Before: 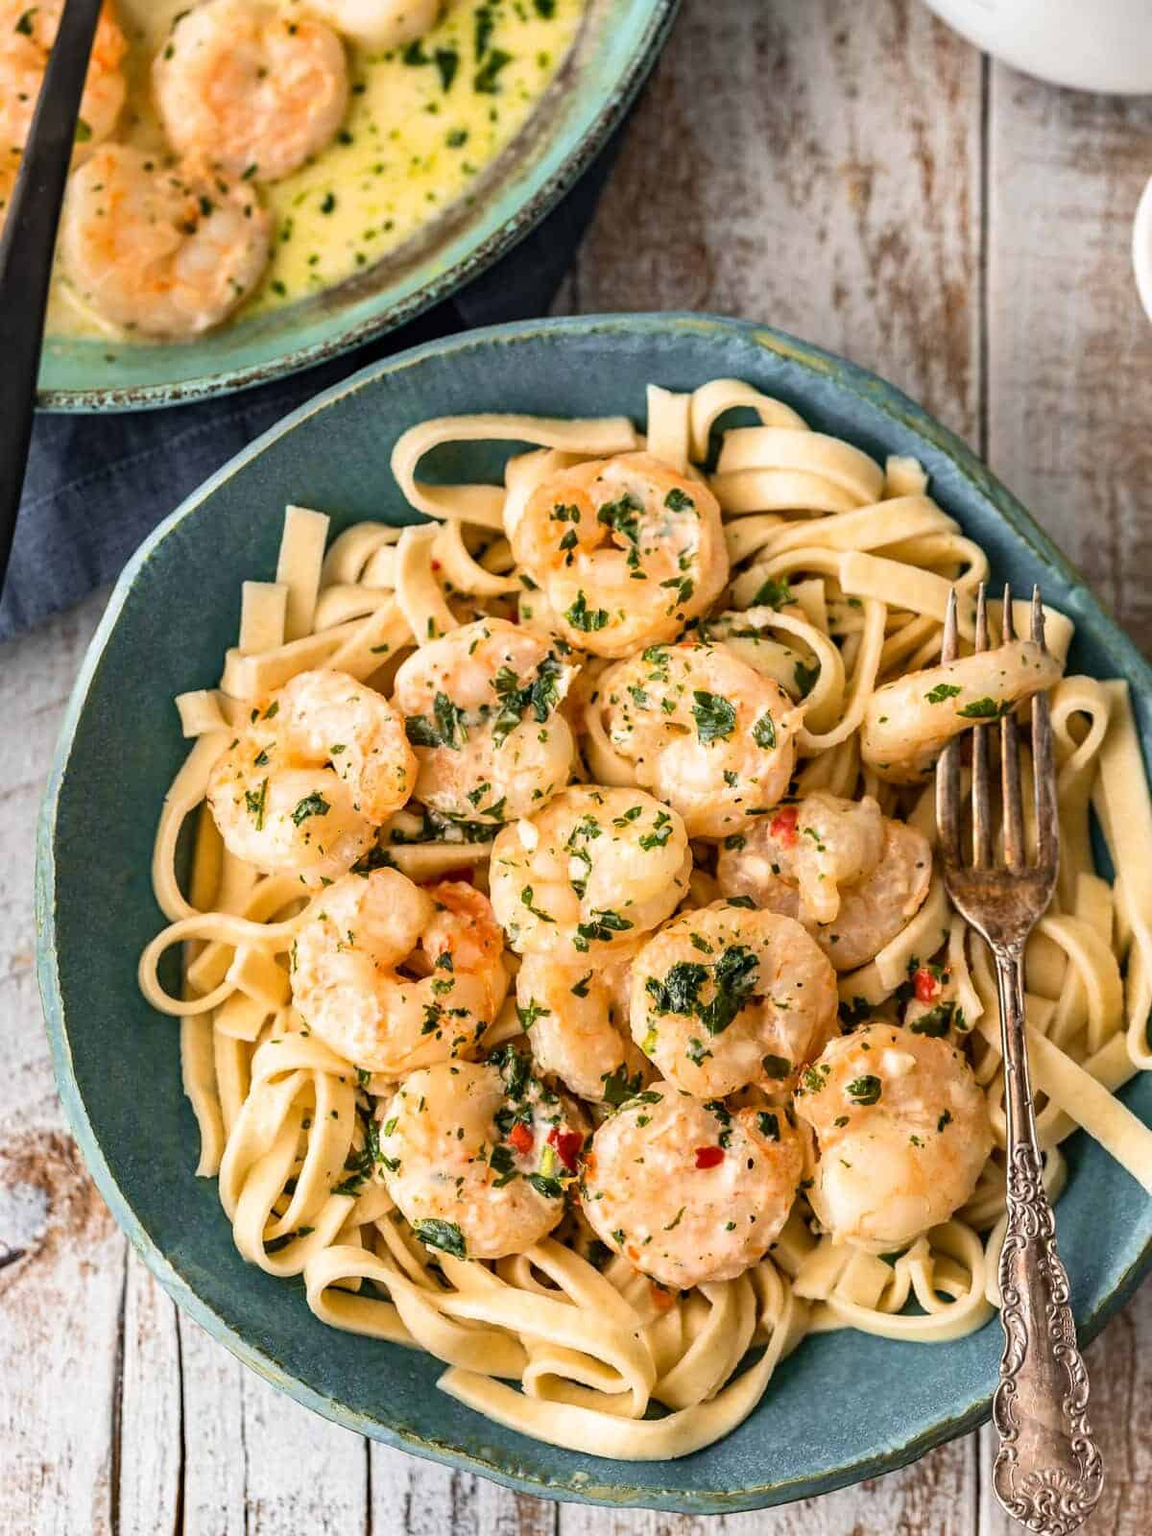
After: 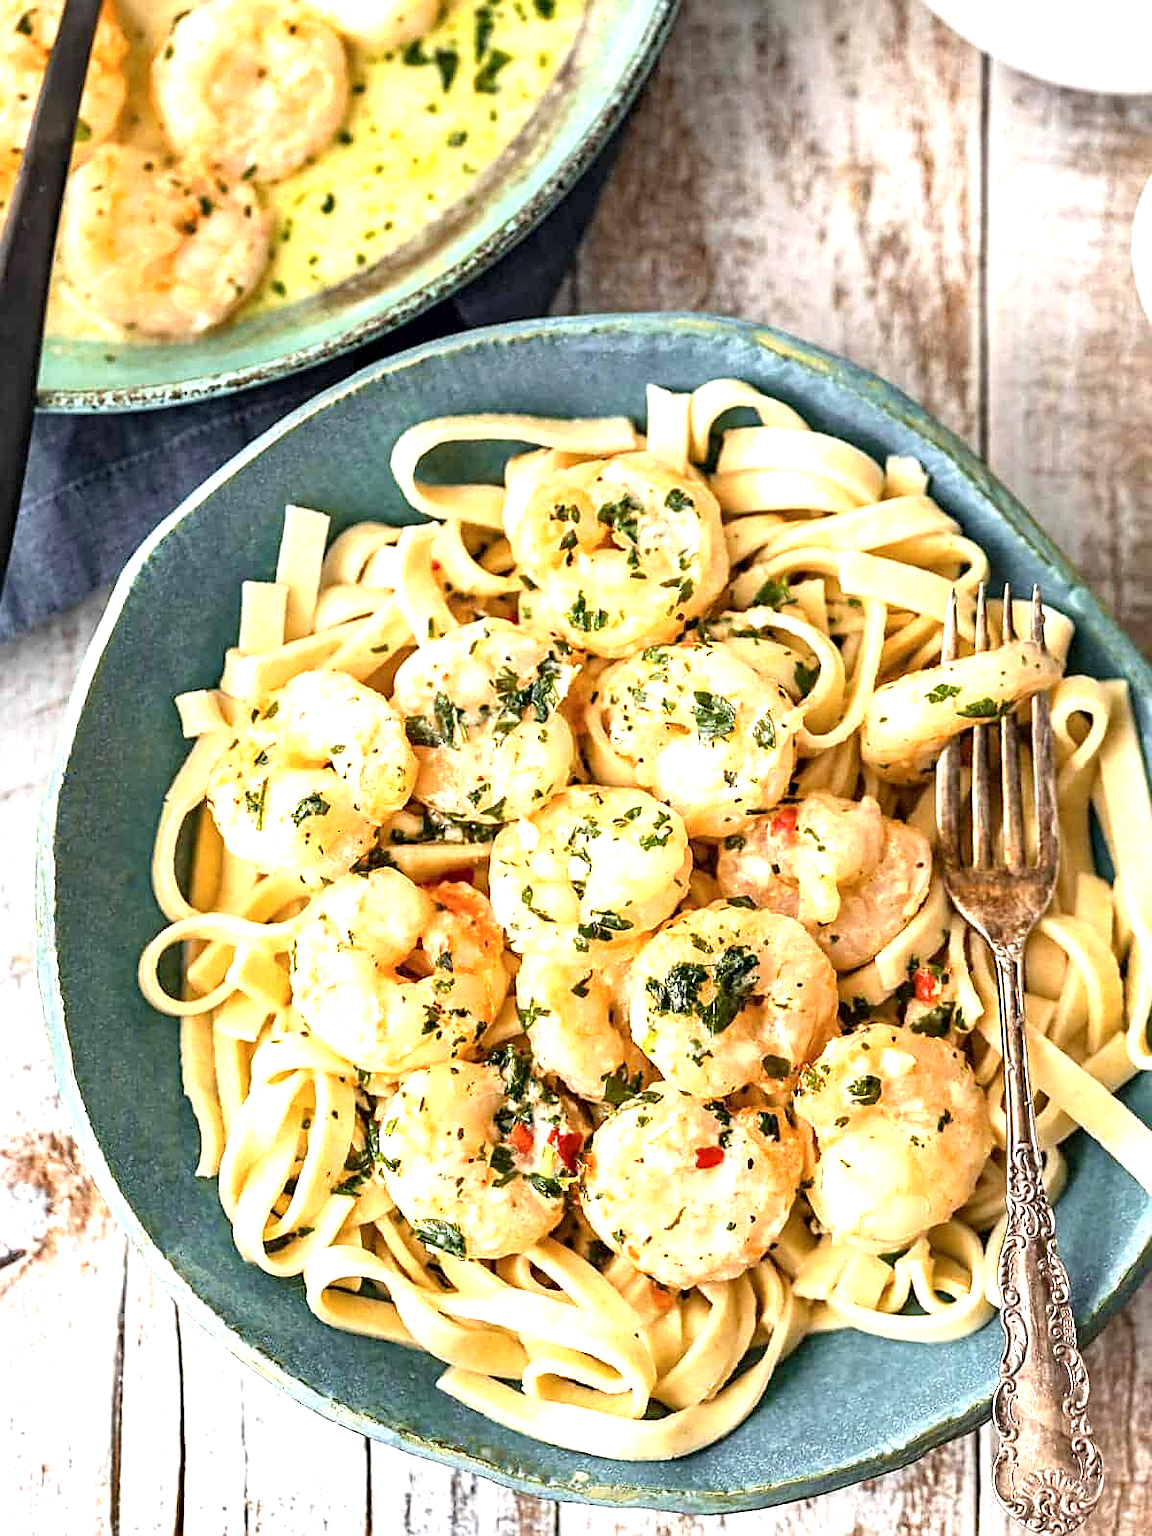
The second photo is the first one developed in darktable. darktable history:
exposure: black level correction 0.001, exposure 1 EV, compensate exposure bias true, compensate highlight preservation false
sharpen: on, module defaults
contrast brightness saturation: contrast 0.015, saturation -0.056
